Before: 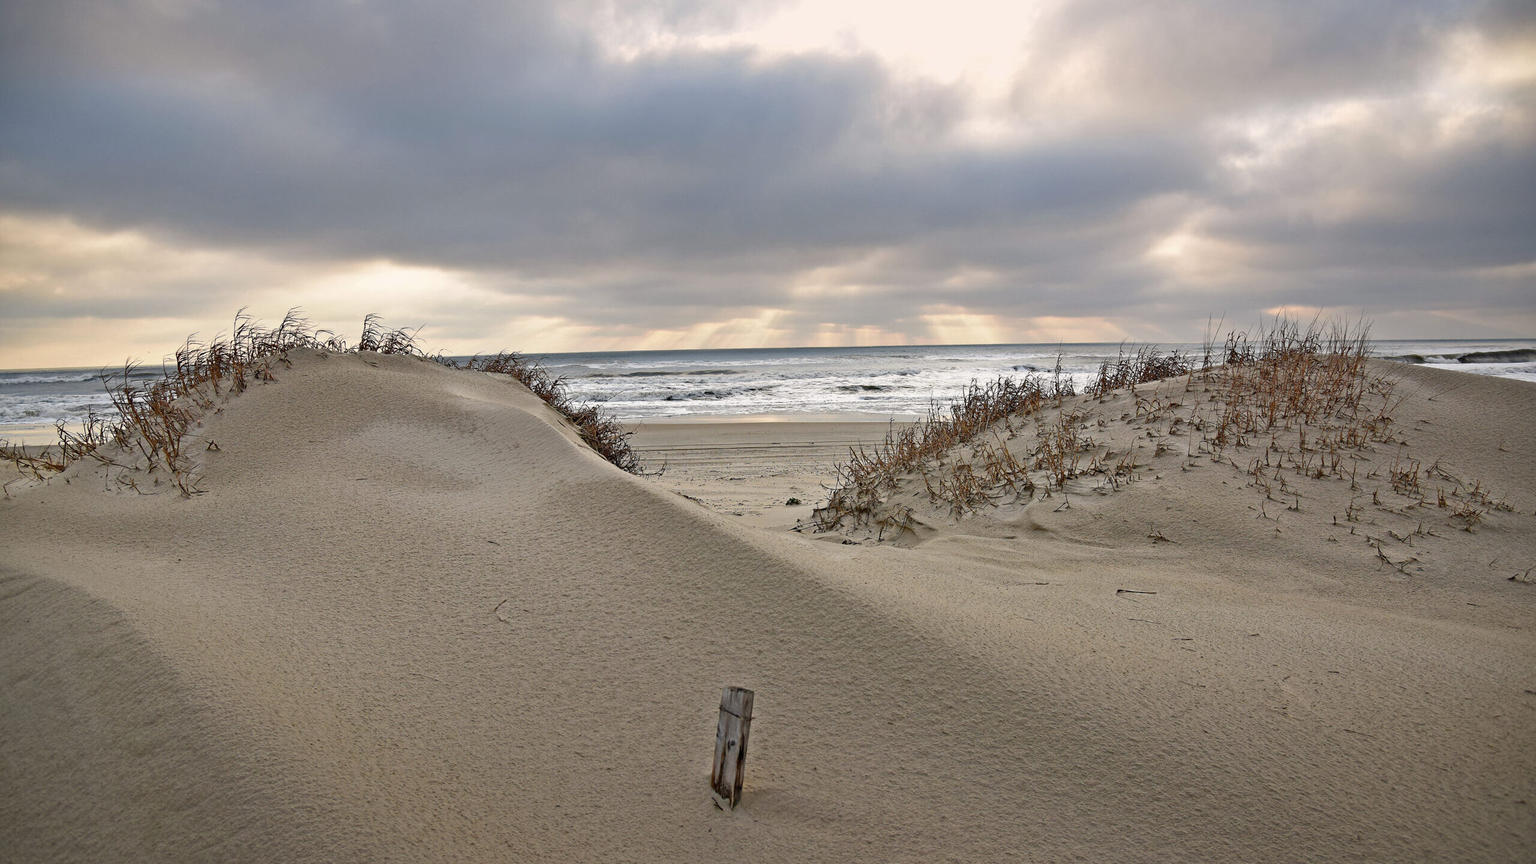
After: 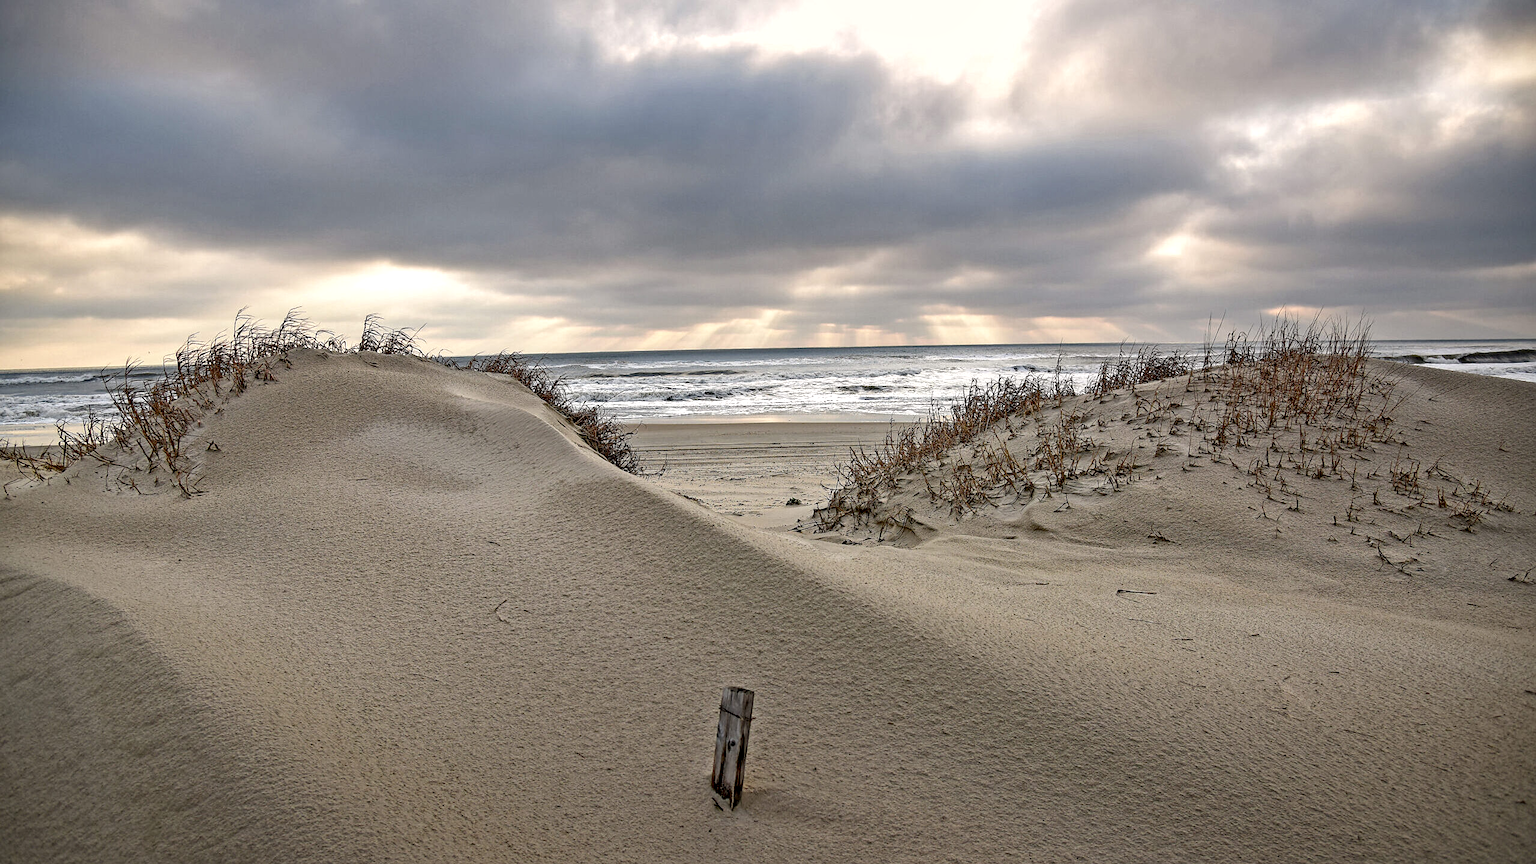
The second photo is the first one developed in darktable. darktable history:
sharpen: radius 1.458, amount 0.398, threshold 1.271
local contrast: highlights 20%, detail 150%
